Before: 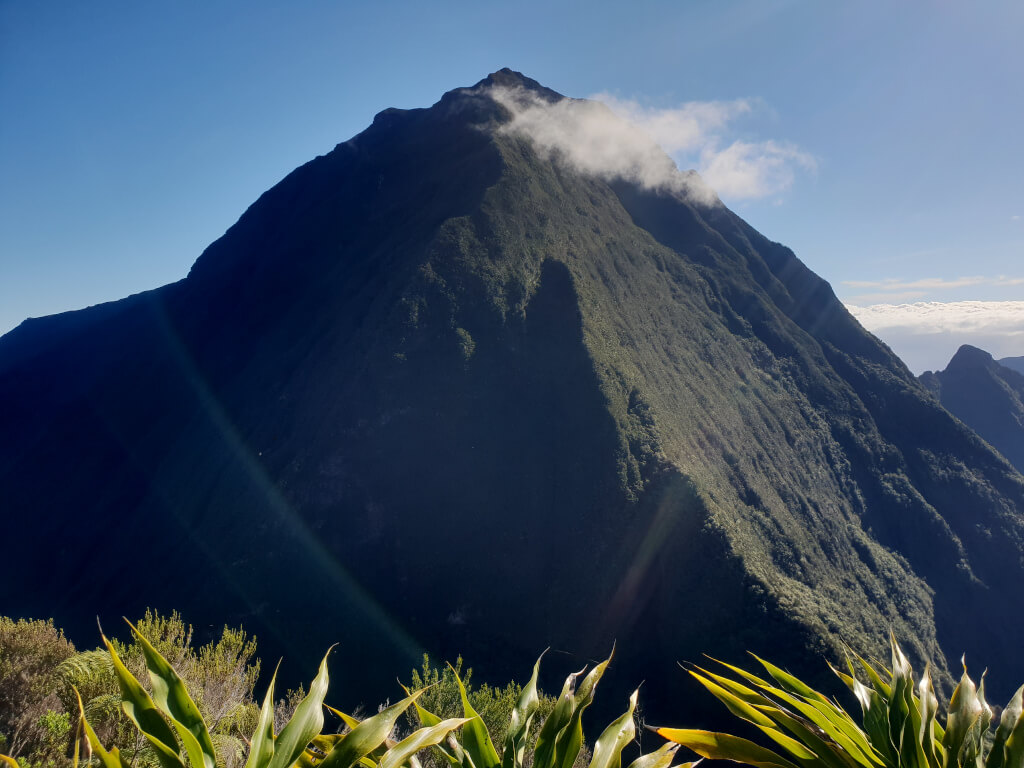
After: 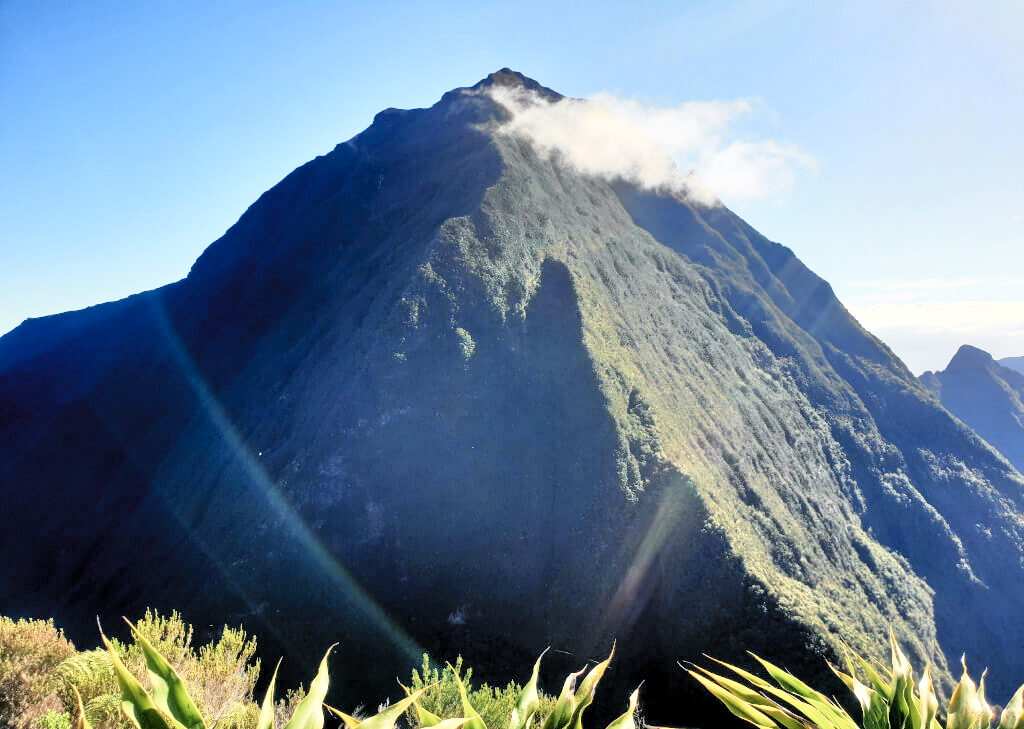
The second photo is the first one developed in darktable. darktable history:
tone equalizer: -7 EV 0.156 EV, -6 EV 0.569 EV, -5 EV 1.12 EV, -4 EV 1.33 EV, -3 EV 1.15 EV, -2 EV 0.6 EV, -1 EV 0.153 EV
filmic rgb: black relative exposure -7.65 EV, white relative exposure 4.56 EV, hardness 3.61, color science v5 (2021), contrast in shadows safe, contrast in highlights safe
exposure: black level correction -0.002, exposure 0.53 EV, compensate highlight preservation false
crop and rotate: top 0.011%, bottom 5.041%
tone curve: curves: ch0 [(0.003, 0.032) (0.037, 0.037) (0.149, 0.117) (0.297, 0.318) (0.41, 0.48) (0.541, 0.649) (0.722, 0.857) (0.875, 0.946) (1, 0.98)]; ch1 [(0, 0) (0.305, 0.325) (0.453, 0.437) (0.482, 0.474) (0.501, 0.498) (0.506, 0.503) (0.559, 0.576) (0.6, 0.635) (0.656, 0.707) (1, 1)]; ch2 [(0, 0) (0.323, 0.277) (0.408, 0.399) (0.45, 0.48) (0.499, 0.502) (0.515, 0.532) (0.573, 0.602) (0.653, 0.675) (0.75, 0.756) (1, 1)], color space Lab, independent channels, preserve colors none
levels: levels [0.062, 0.494, 0.925]
